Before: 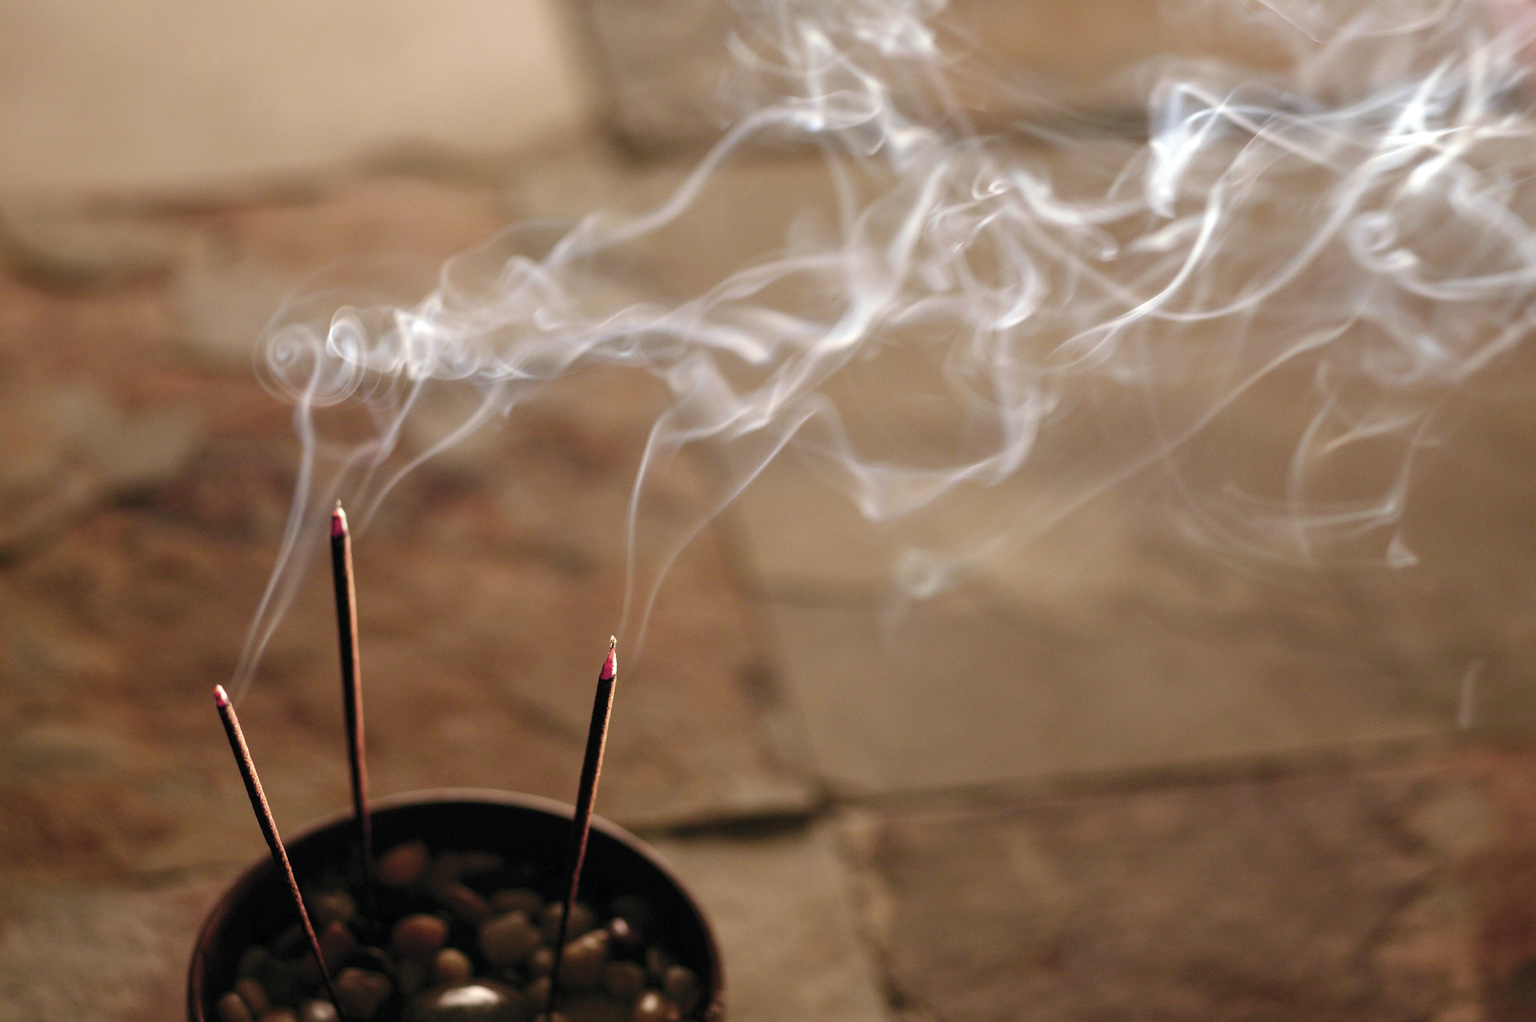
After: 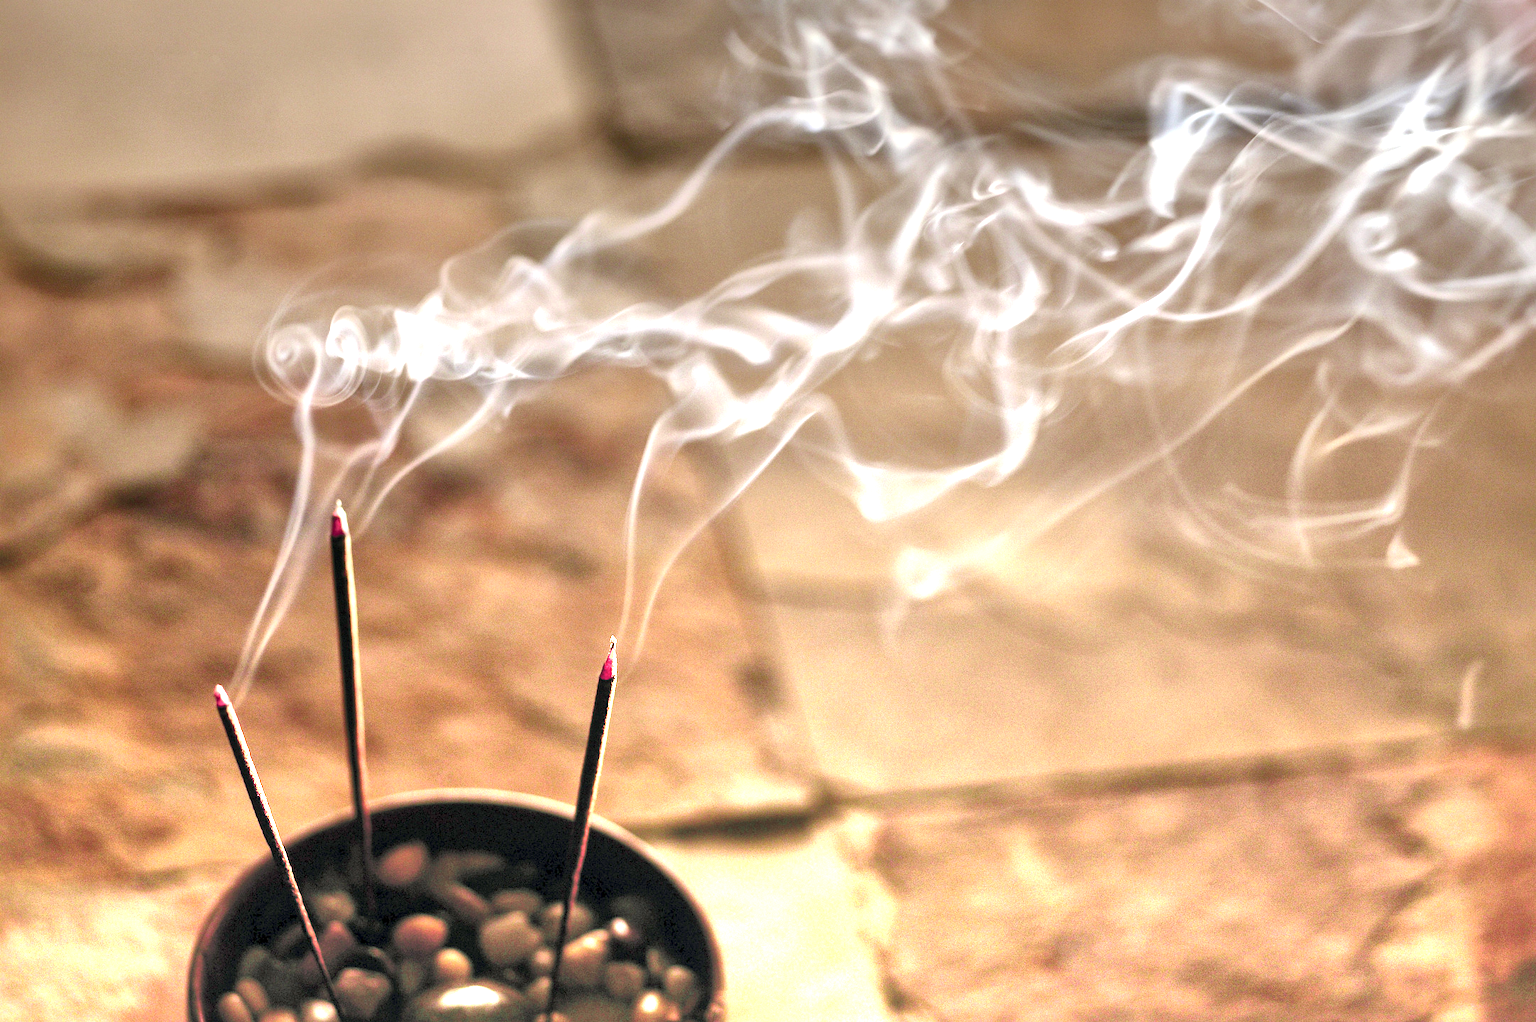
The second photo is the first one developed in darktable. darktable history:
local contrast: mode bilateral grid, contrast 20, coarseness 50, detail 171%, midtone range 0.2
graduated density: density -3.9 EV
